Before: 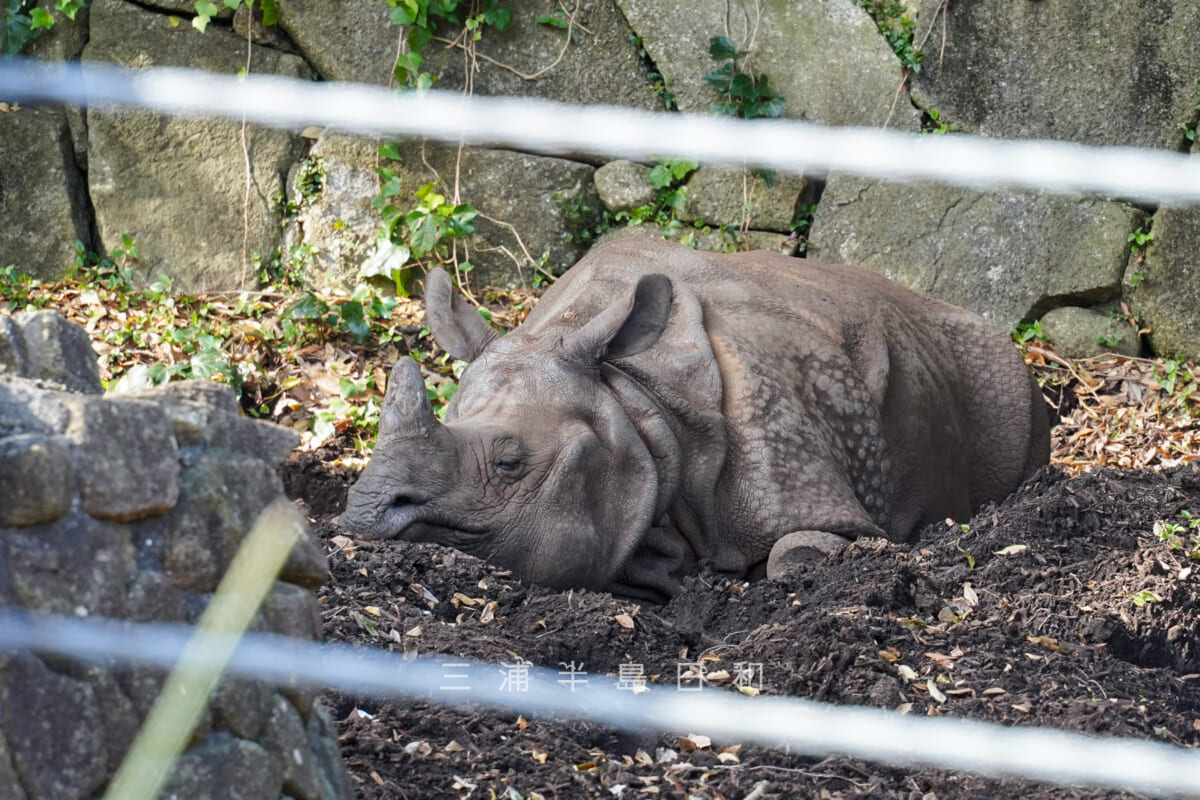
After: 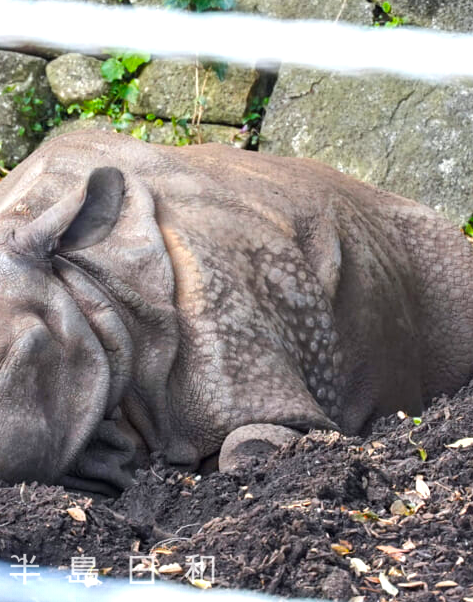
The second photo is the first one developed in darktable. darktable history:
color balance: output saturation 120%
crop: left 45.721%, top 13.393%, right 14.118%, bottom 10.01%
exposure: exposure 0.636 EV, compensate highlight preservation false
